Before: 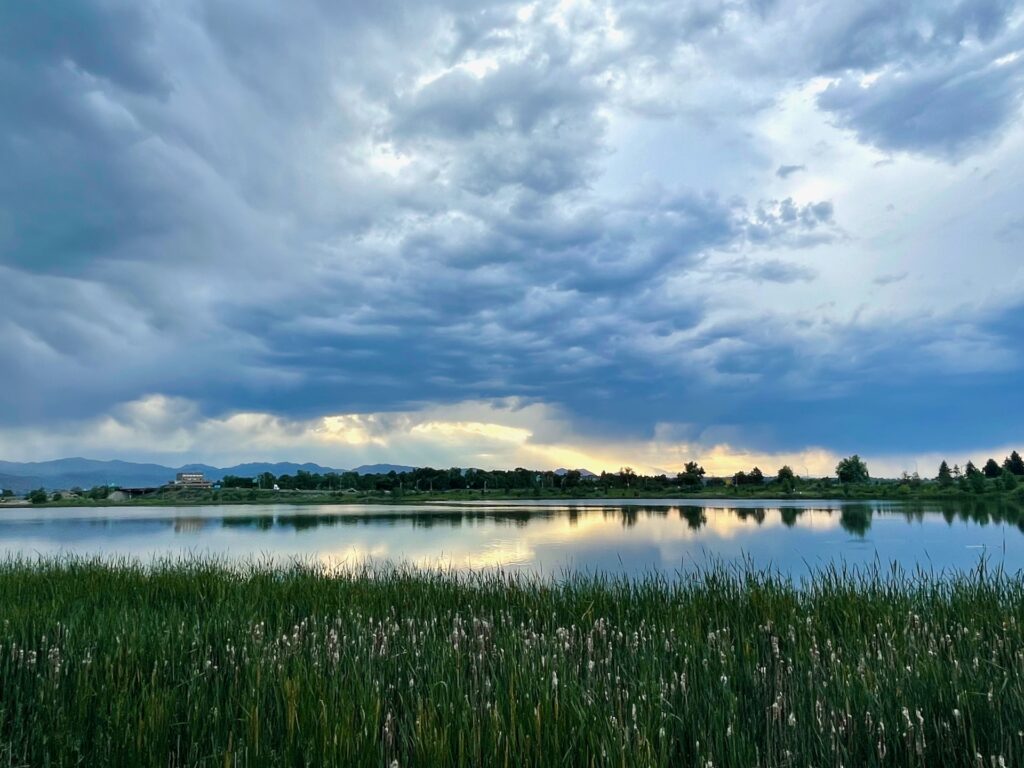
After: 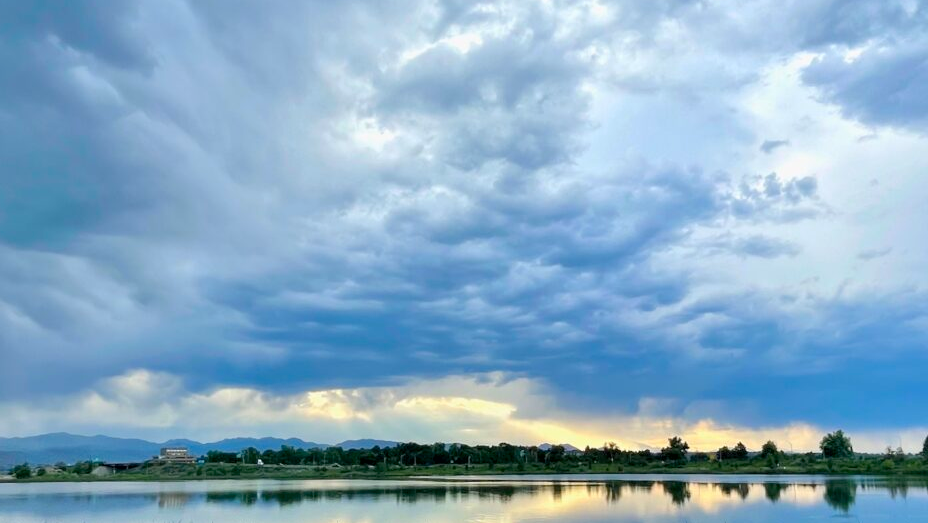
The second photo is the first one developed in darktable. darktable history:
crop: left 1.619%, top 3.357%, right 7.708%, bottom 28.418%
contrast brightness saturation: contrast 0.026, brightness 0.066, saturation 0.134
